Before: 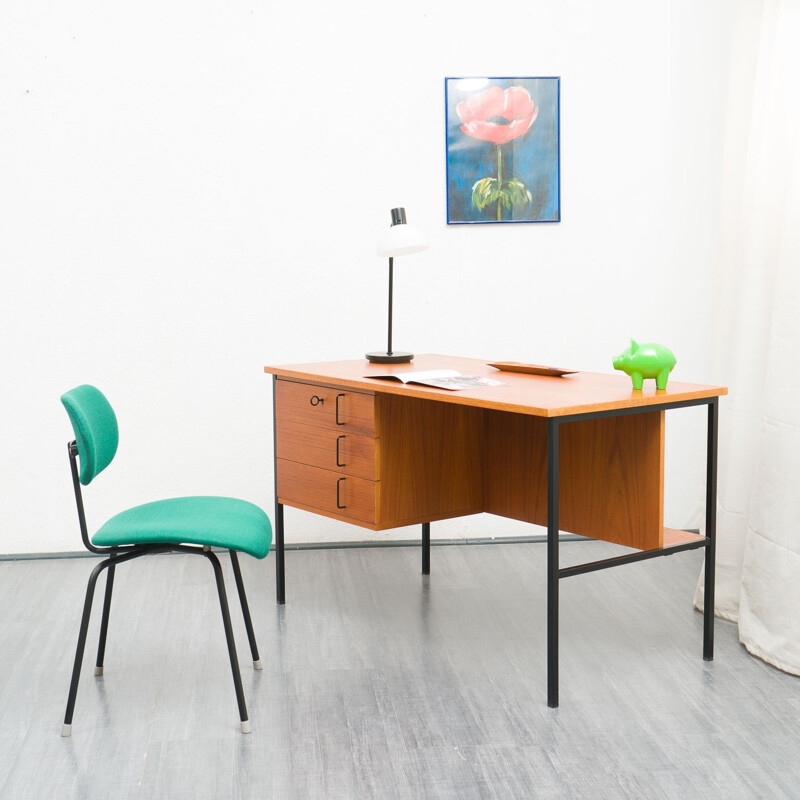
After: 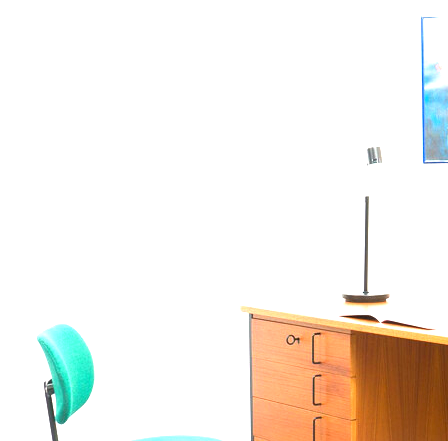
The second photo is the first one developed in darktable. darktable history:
crop and rotate: left 3.019%, top 7.661%, right 40.966%, bottom 37.198%
exposure: black level correction 0, exposure 1.2 EV, compensate exposure bias true, compensate highlight preservation false
